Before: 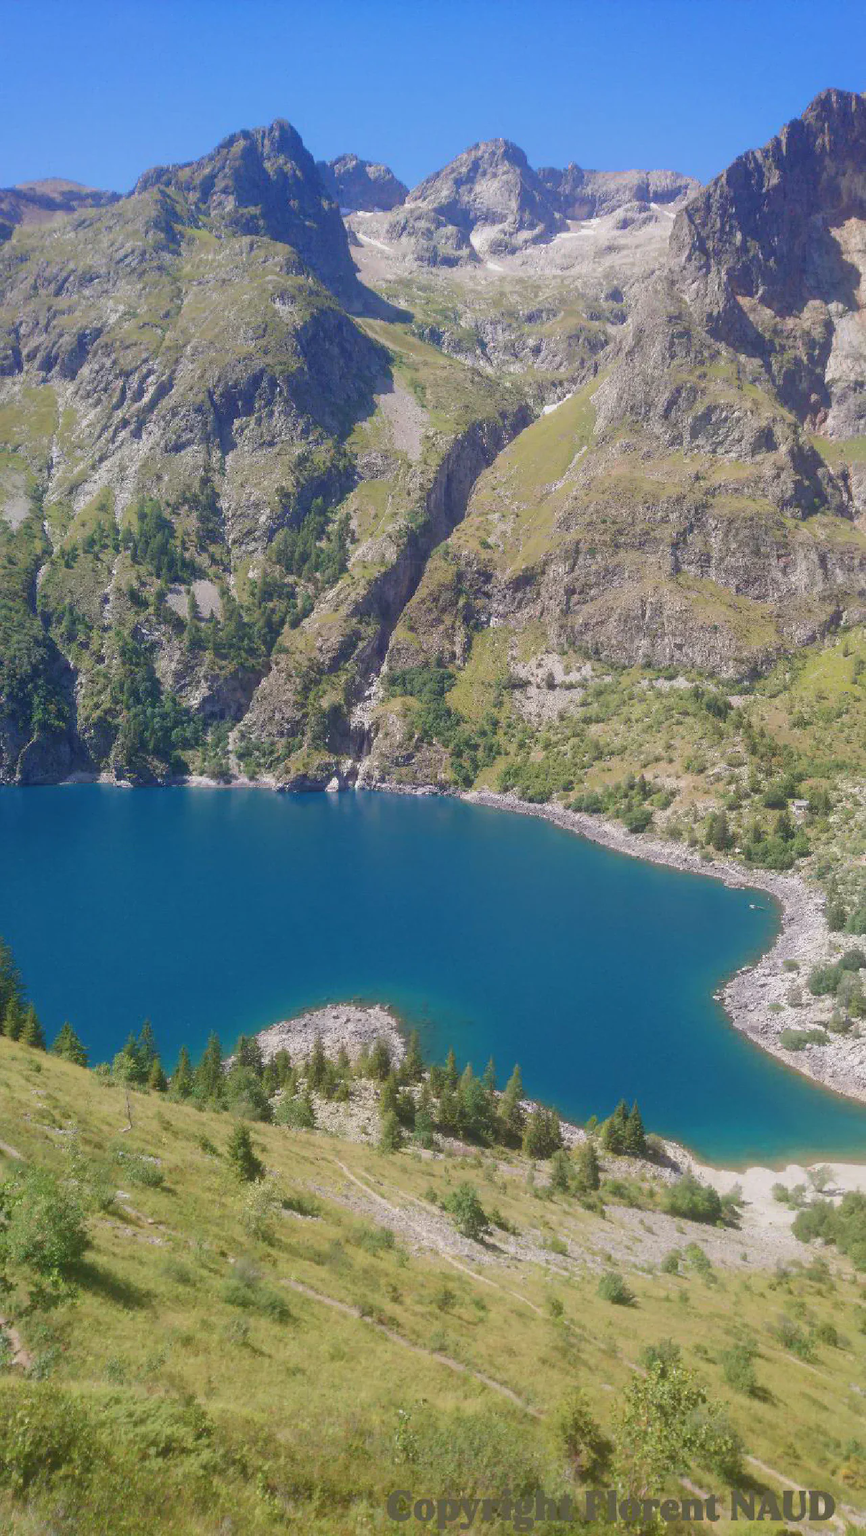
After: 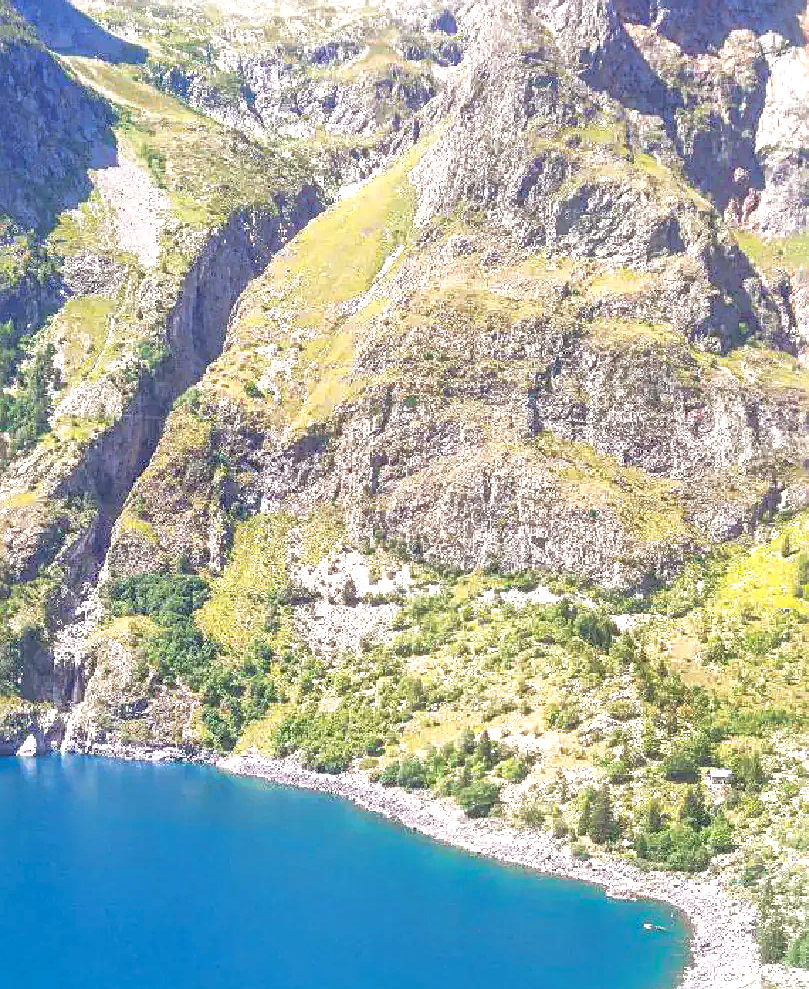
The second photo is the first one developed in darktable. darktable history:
shadows and highlights: on, module defaults
tone curve: curves: ch0 [(0, 0) (0.003, 0.005) (0.011, 0.008) (0.025, 0.014) (0.044, 0.021) (0.069, 0.027) (0.1, 0.041) (0.136, 0.083) (0.177, 0.138) (0.224, 0.197) (0.277, 0.259) (0.335, 0.331) (0.399, 0.399) (0.468, 0.476) (0.543, 0.547) (0.623, 0.635) (0.709, 0.753) (0.801, 0.847) (0.898, 0.94) (1, 1)], preserve colors none
local contrast: on, module defaults
crop: left 36.276%, top 18.263%, right 0.514%, bottom 38.169%
exposure: black level correction 0, exposure 1.104 EV, compensate highlight preservation false
sharpen: radius 2.744
tone equalizer: on, module defaults
